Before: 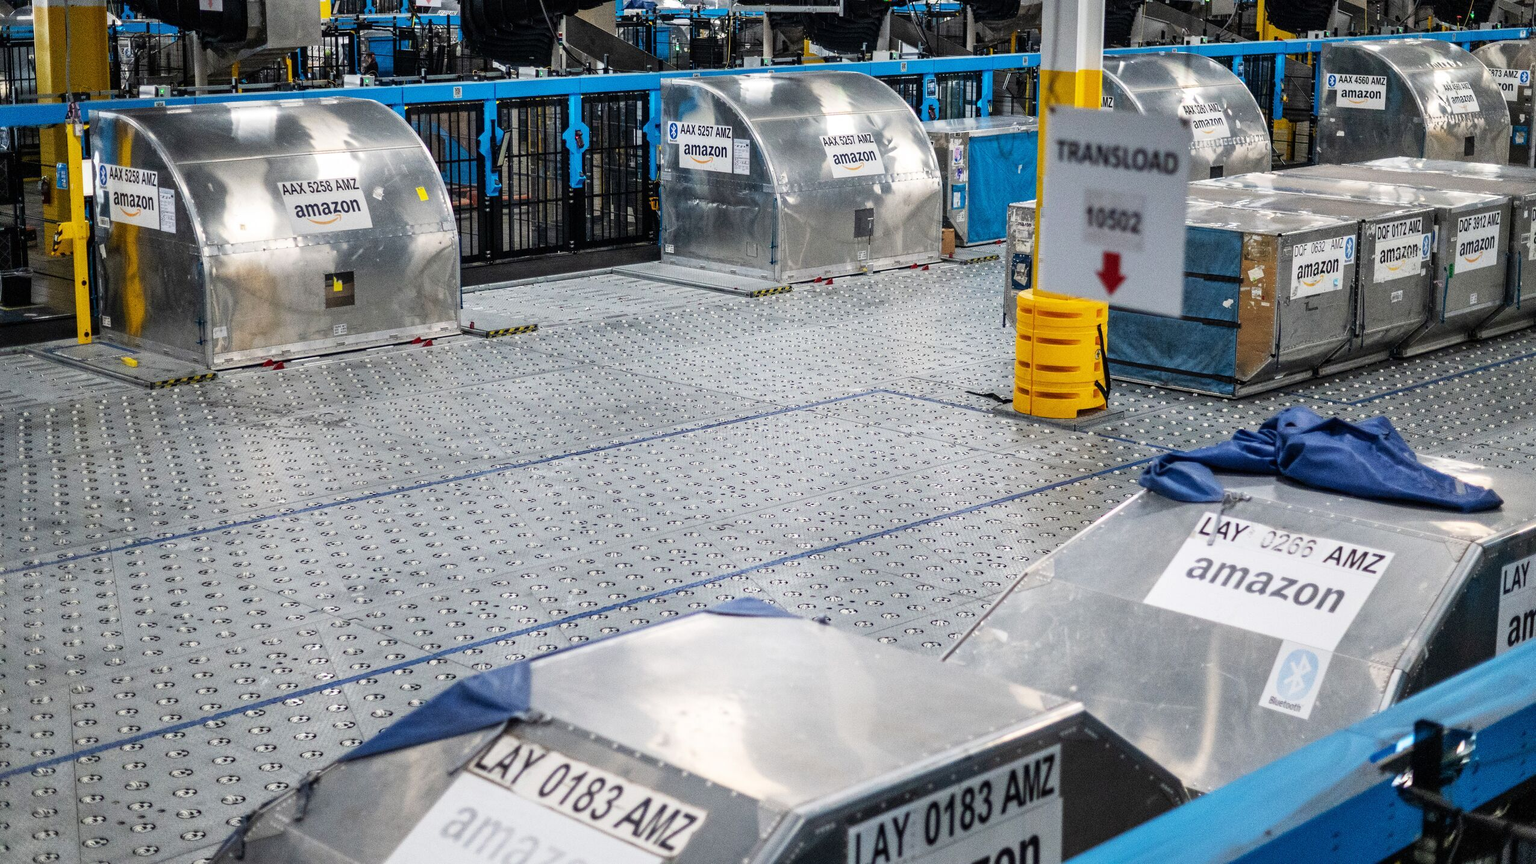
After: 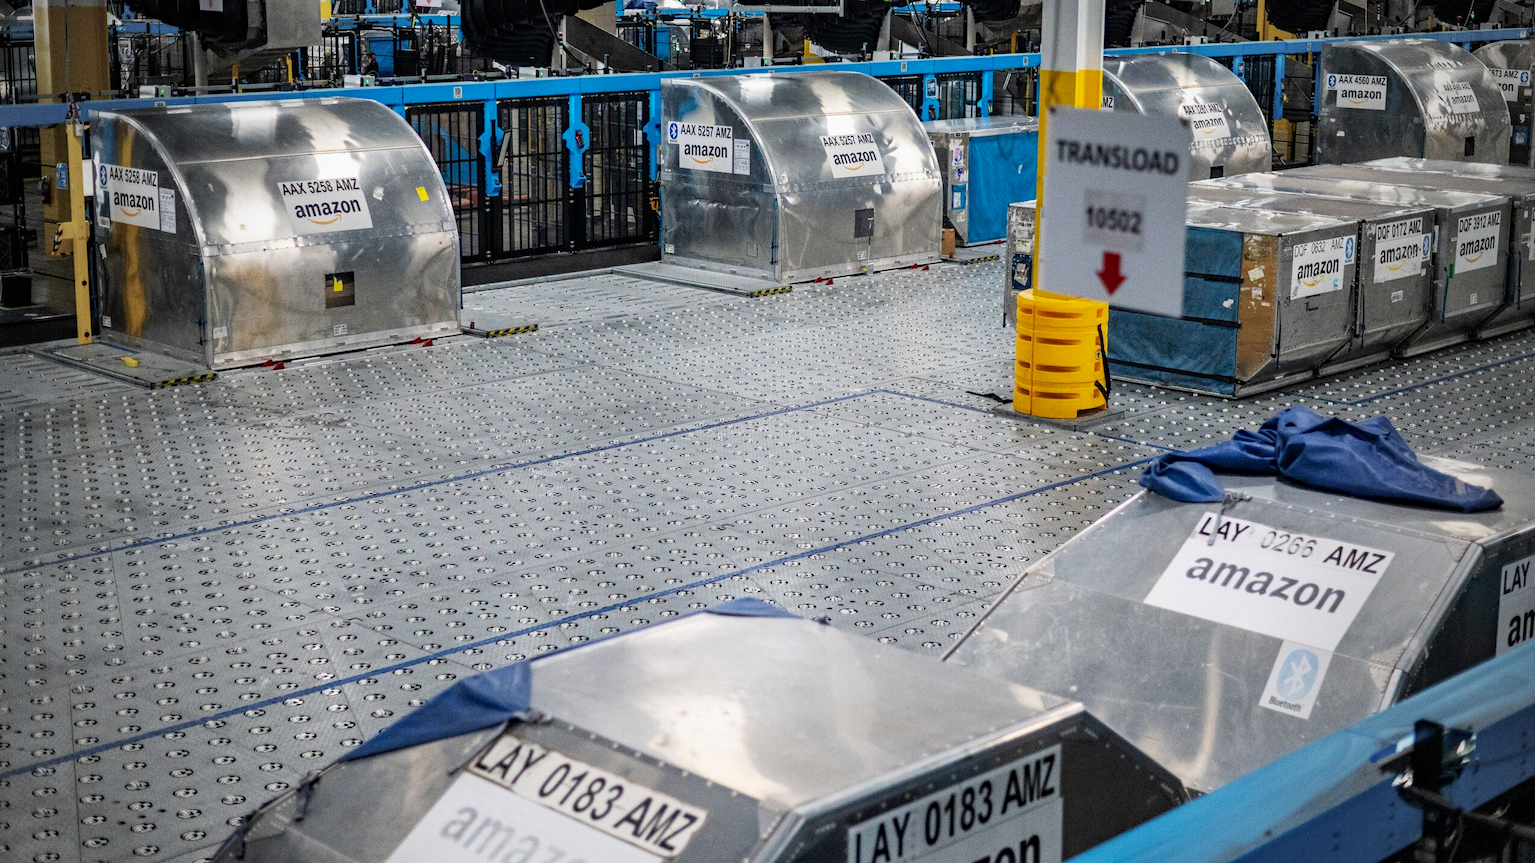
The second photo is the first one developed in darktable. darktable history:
vignetting: fall-off start 67.07%, width/height ratio 1.012
haze removal: adaptive false
exposure: exposure -0.069 EV, compensate highlight preservation false
